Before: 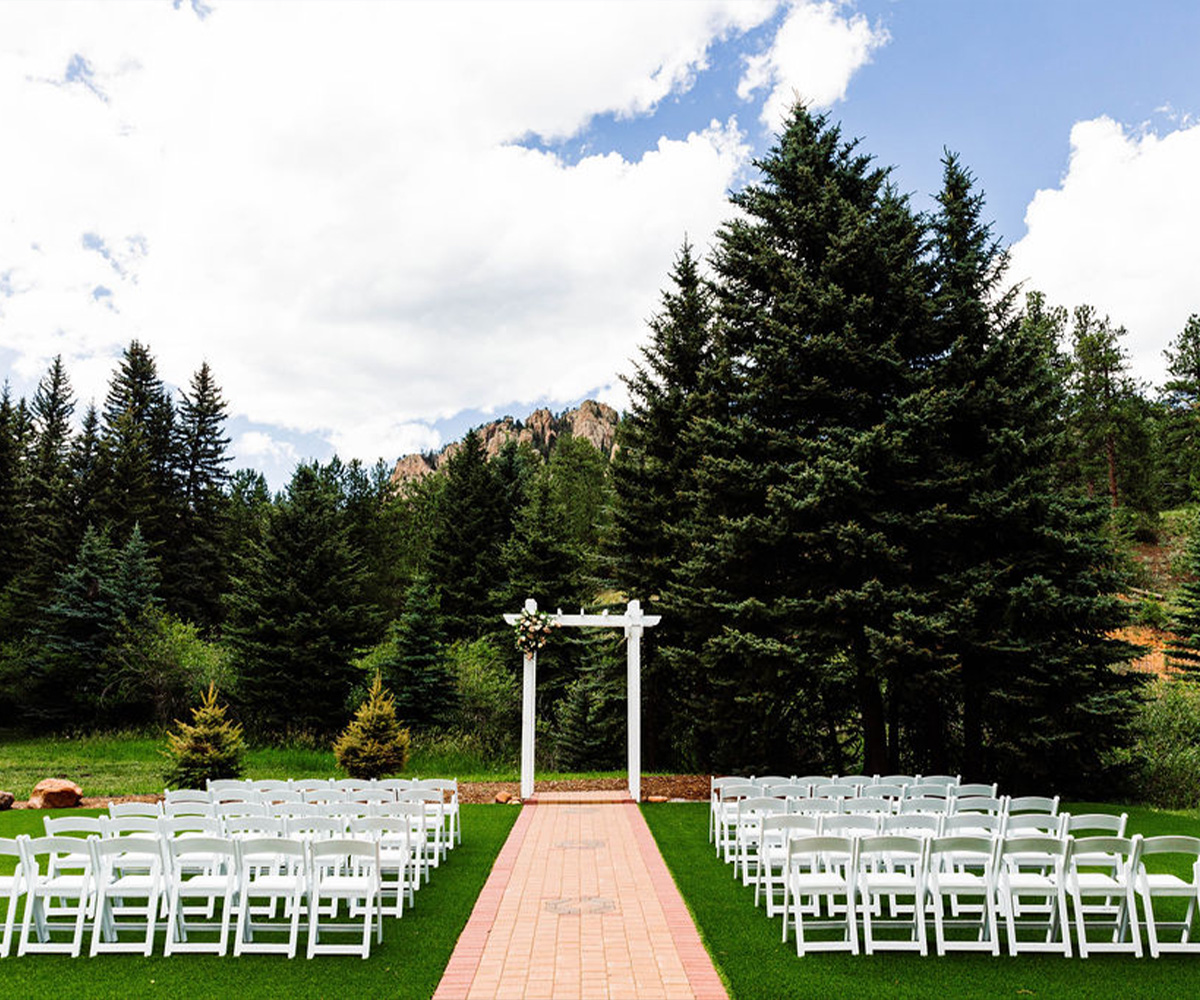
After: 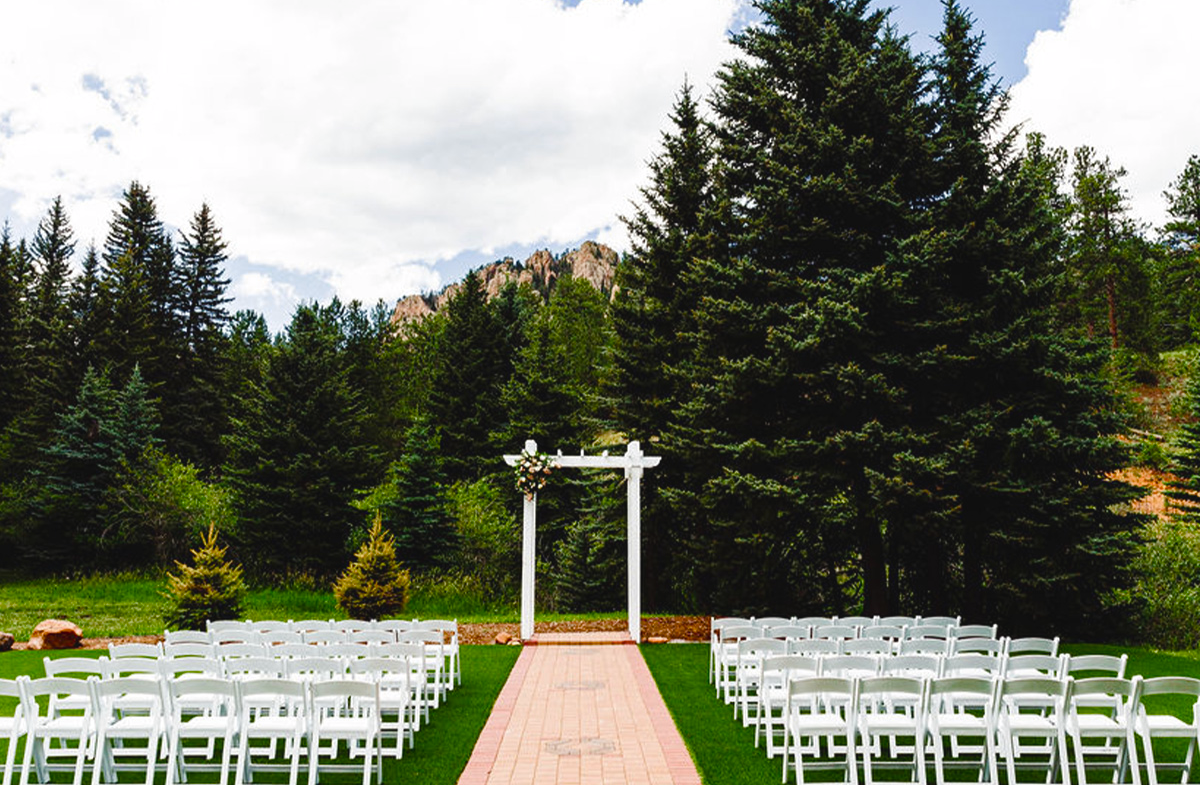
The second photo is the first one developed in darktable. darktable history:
color balance rgb: global offset › luminance 0.473%, perceptual saturation grading › global saturation 0.688%, perceptual saturation grading › highlights -18.115%, perceptual saturation grading › mid-tones 33.615%, perceptual saturation grading › shadows 50.57%
crop and rotate: top 15.905%, bottom 5.514%
